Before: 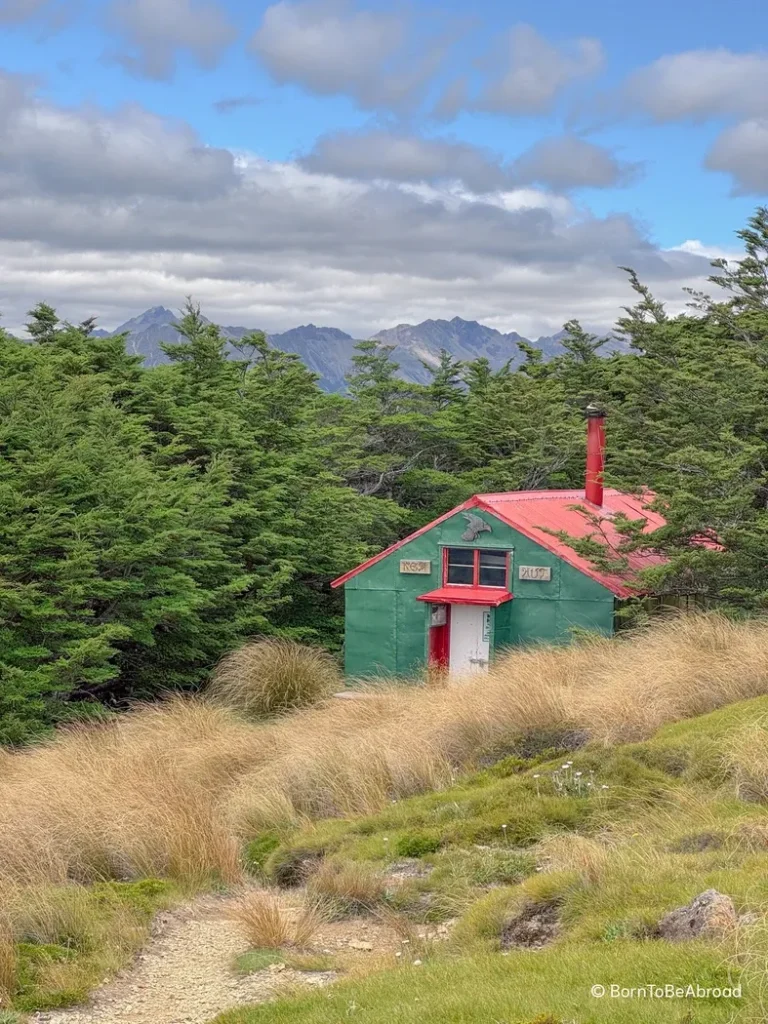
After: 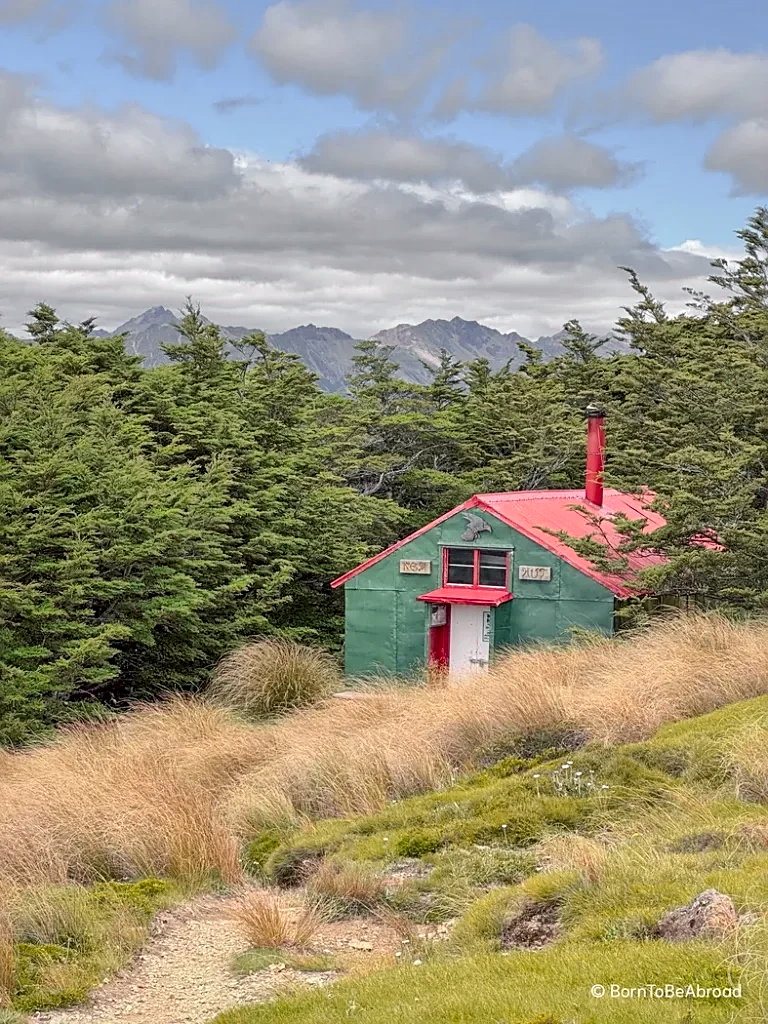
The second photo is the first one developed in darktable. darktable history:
color calibration: gray › normalize channels true, illuminant same as pipeline (D50), adaptation XYZ, x 0.347, y 0.359, temperature 5010.22 K, gamut compression 0.017
tone curve: curves: ch0 [(0, 0.013) (0.036, 0.035) (0.274, 0.288) (0.504, 0.536) (0.844, 0.84) (1, 0.97)]; ch1 [(0, 0) (0.389, 0.403) (0.462, 0.48) (0.499, 0.5) (0.522, 0.534) (0.567, 0.588) (0.626, 0.645) (0.749, 0.781) (1, 1)]; ch2 [(0, 0) (0.457, 0.486) (0.5, 0.501) (0.533, 0.539) (0.599, 0.6) (0.704, 0.732) (1, 1)], color space Lab, independent channels, preserve colors none
local contrast: mode bilateral grid, contrast 19, coarseness 49, detail 132%, midtone range 0.2
sharpen: on, module defaults
